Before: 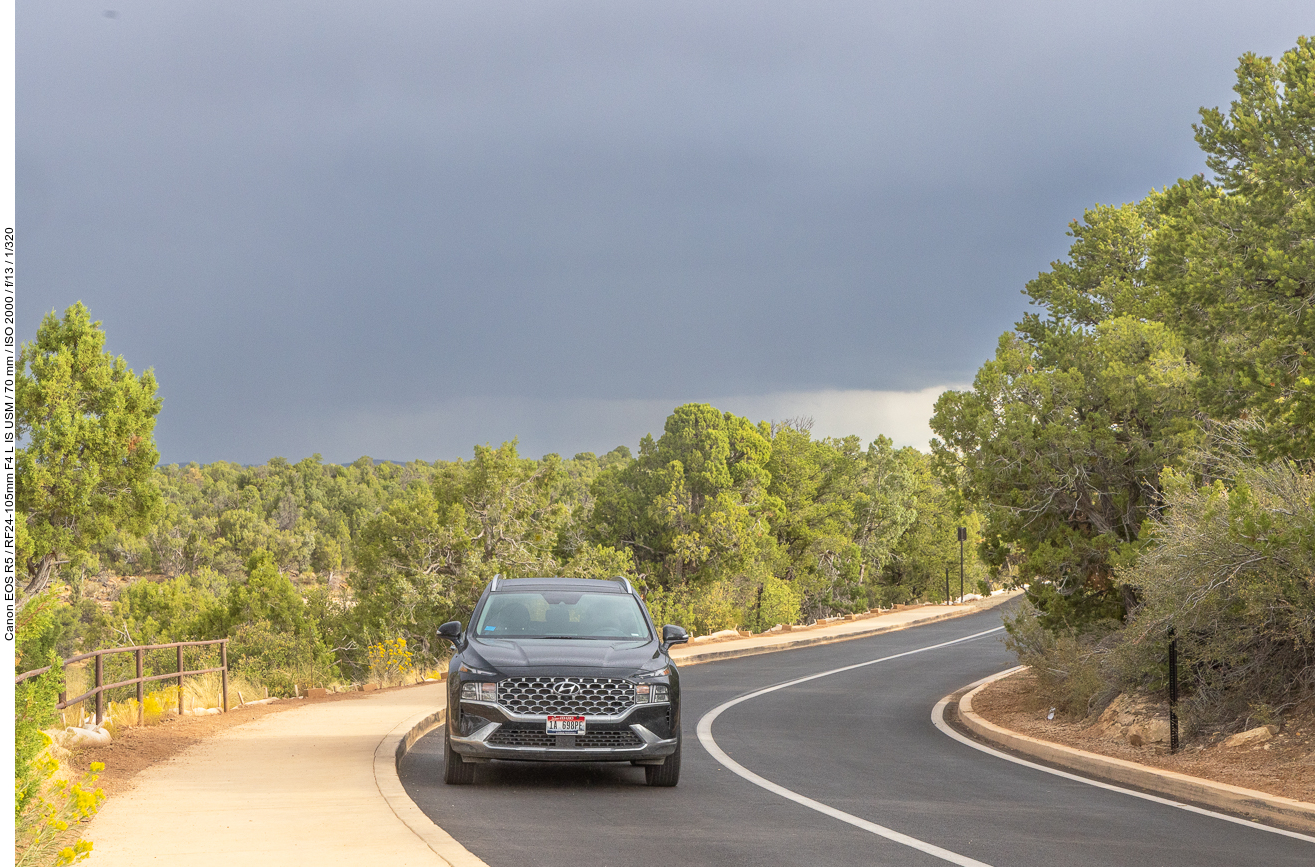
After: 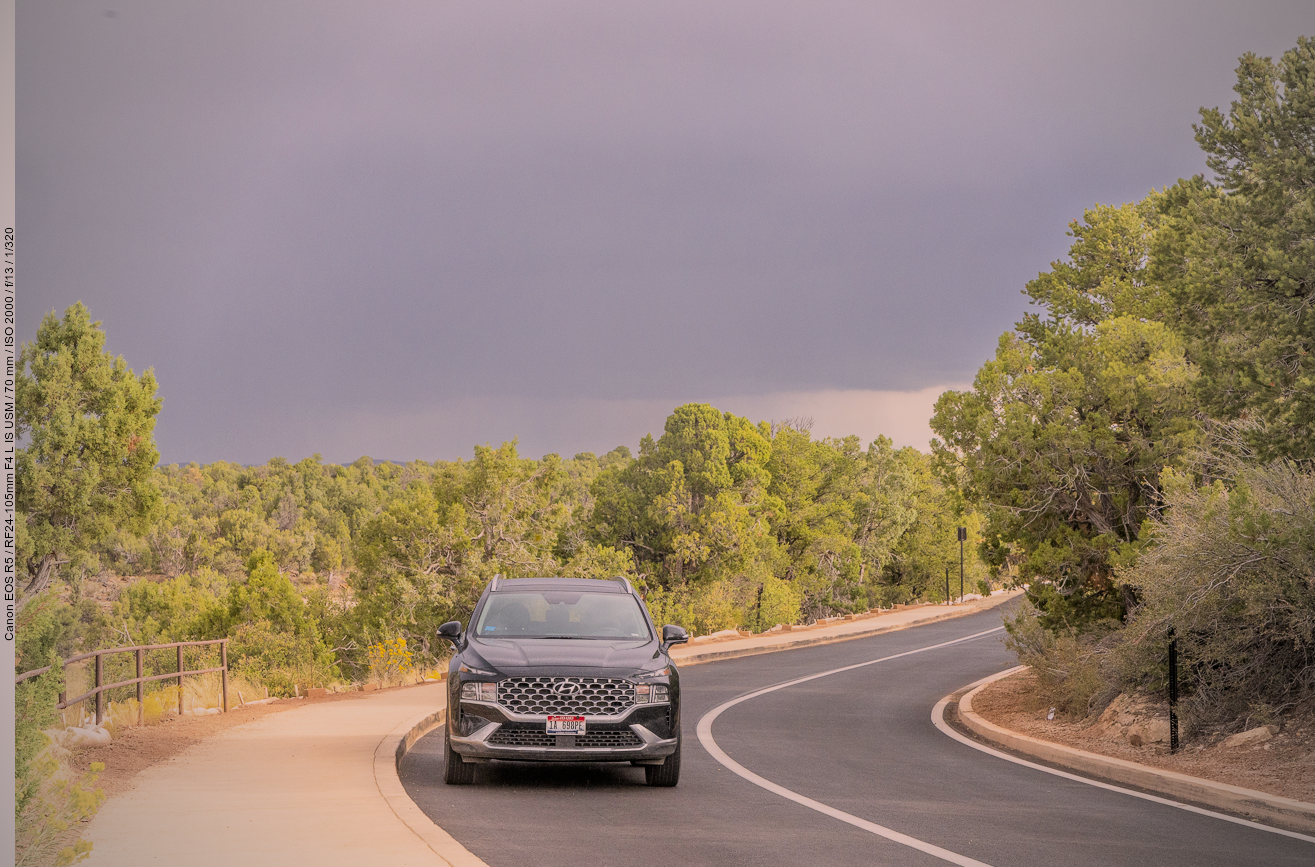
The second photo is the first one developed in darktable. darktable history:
color correction: highlights a* 12.23, highlights b* 5.41
filmic rgb: black relative exposure -7.15 EV, white relative exposure 5.36 EV, hardness 3.02
vignetting: fall-off start 71.74%
